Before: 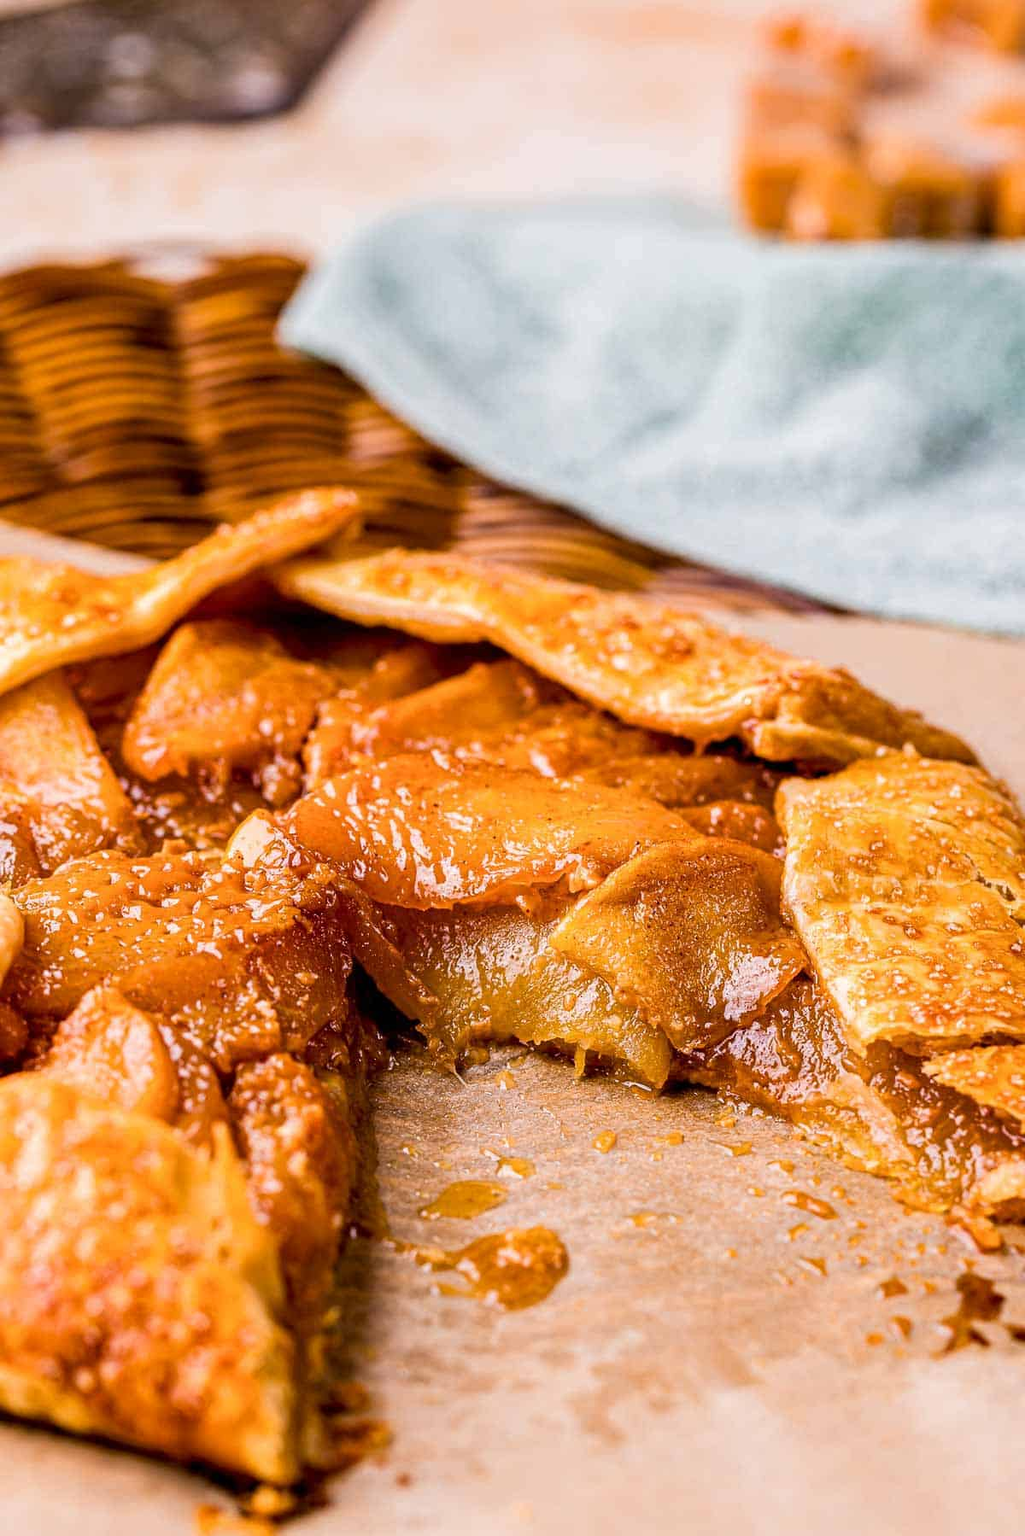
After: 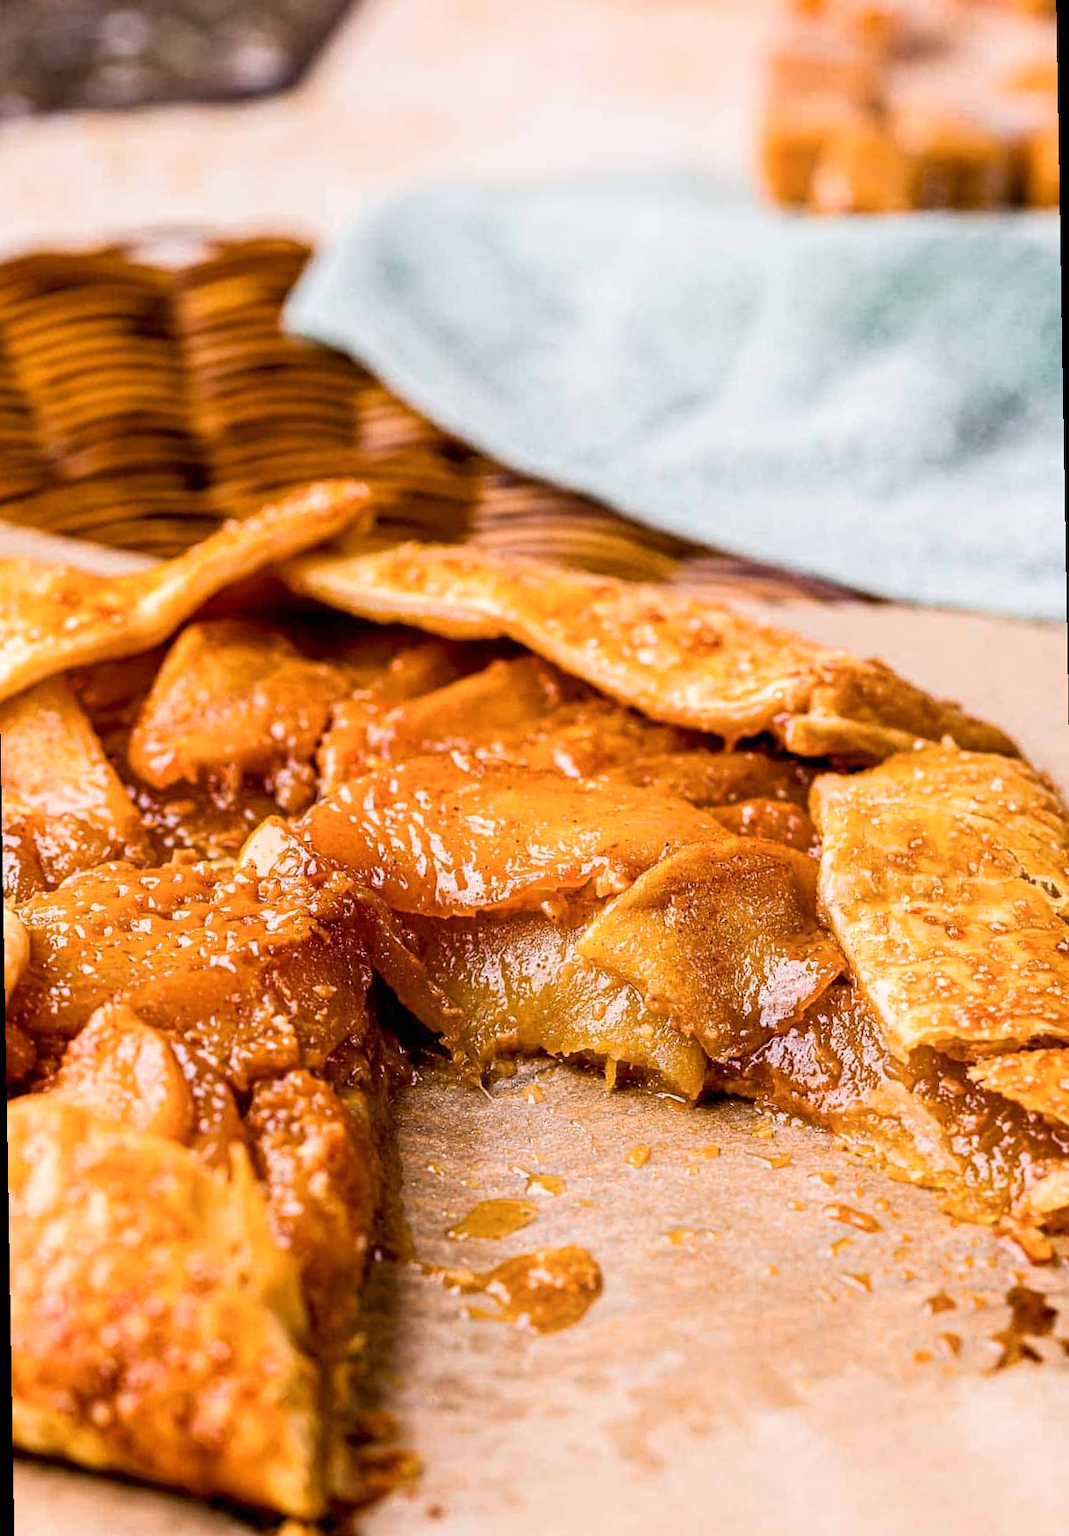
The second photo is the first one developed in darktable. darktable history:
shadows and highlights: shadows 0, highlights 40
rotate and perspective: rotation -1°, crop left 0.011, crop right 0.989, crop top 0.025, crop bottom 0.975
